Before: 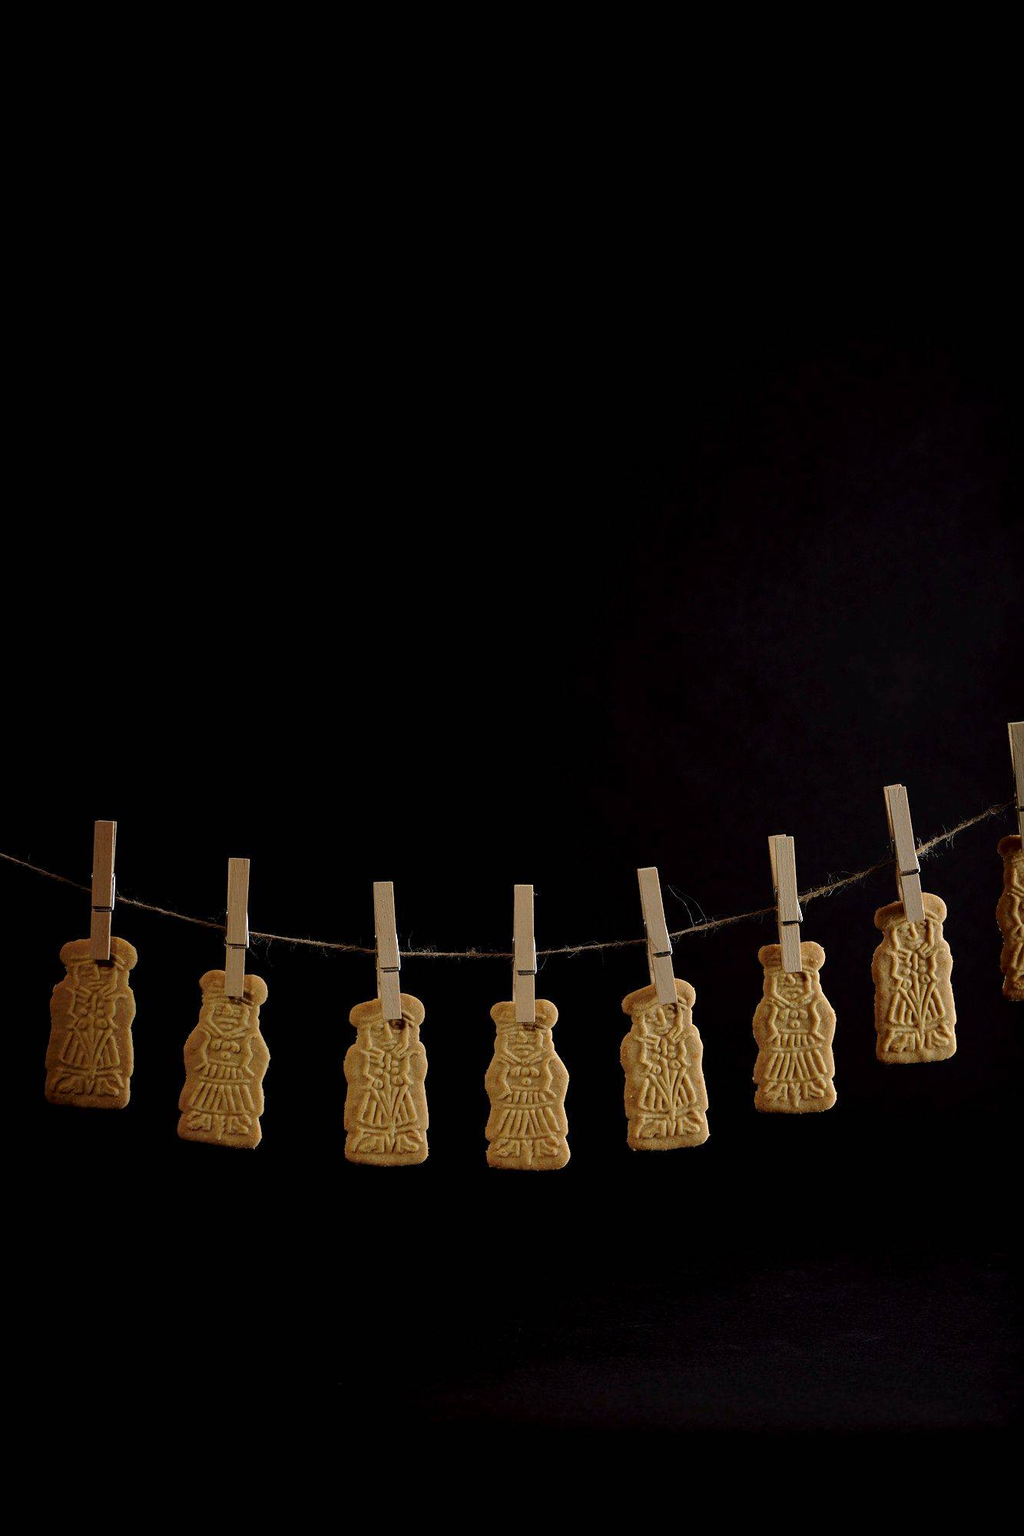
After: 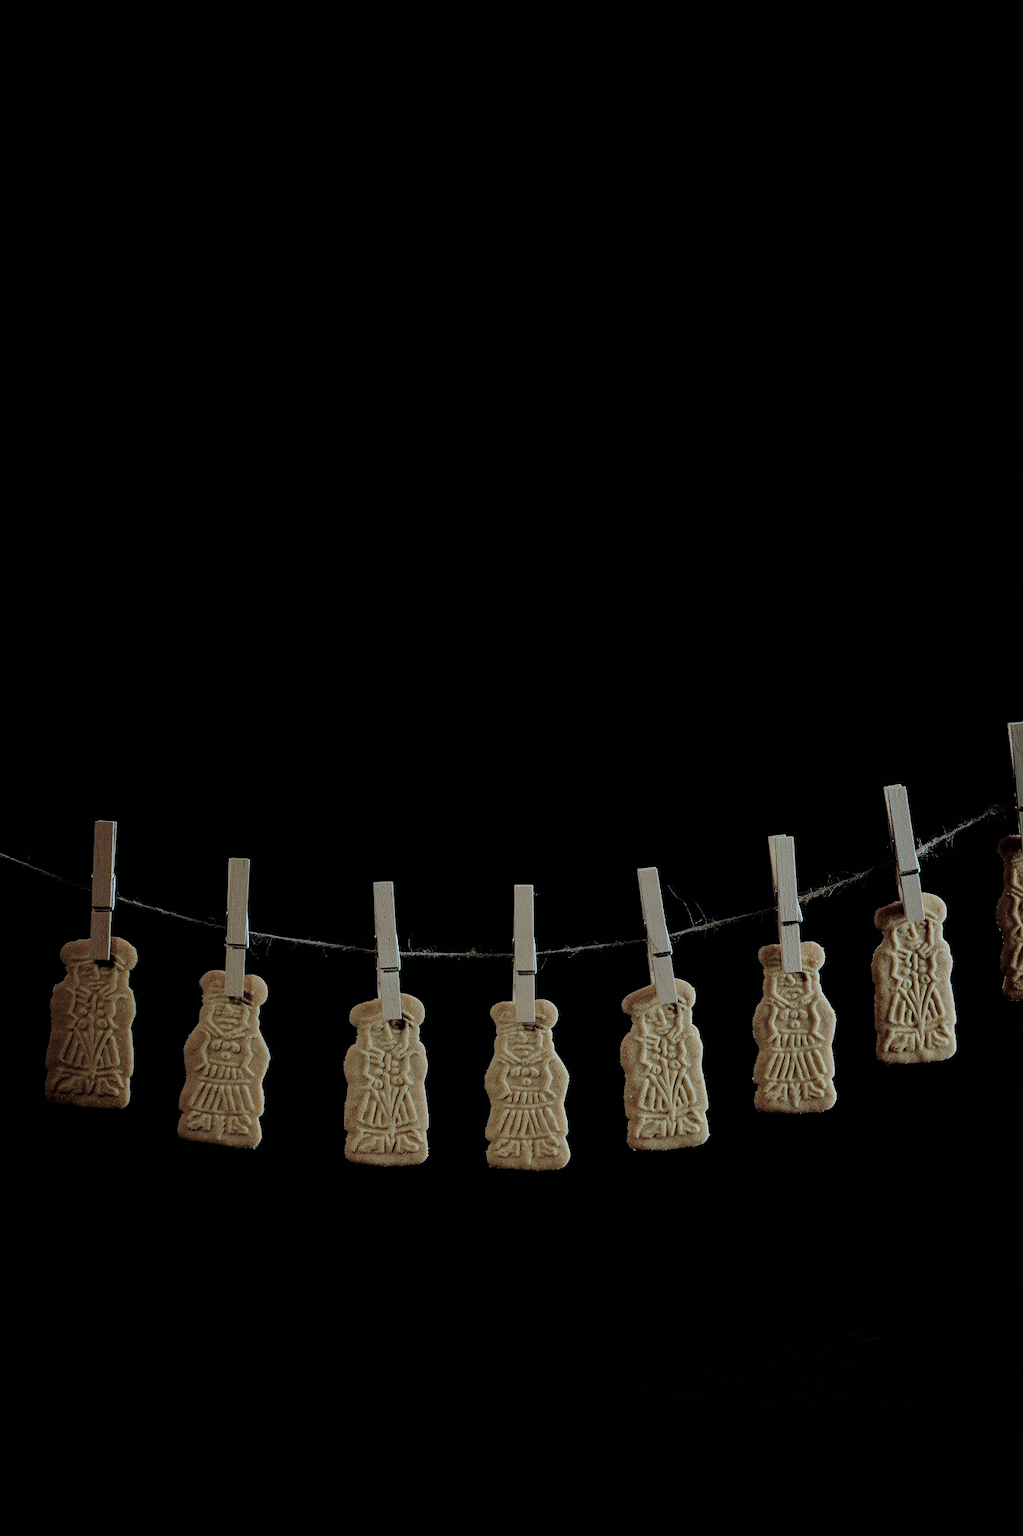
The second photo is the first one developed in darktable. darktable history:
color correction: highlights a* -12.99, highlights b* -17.98, saturation 0.712
filmic rgb: black relative exposure -7.65 EV, white relative exposure 4.56 EV, hardness 3.61, contrast 1.058
